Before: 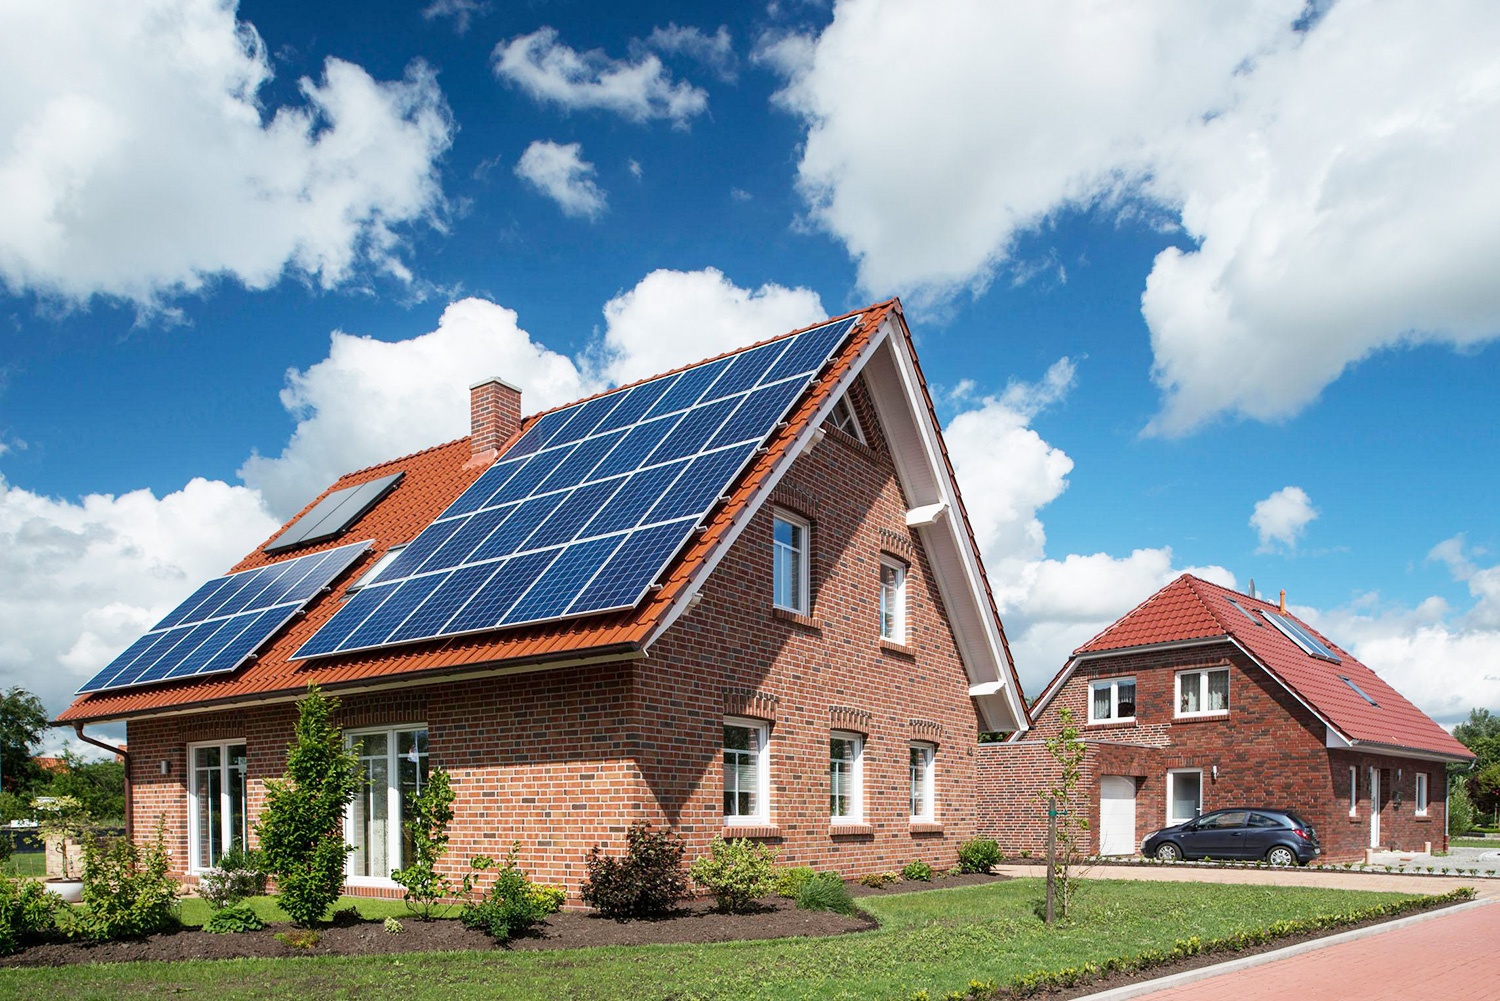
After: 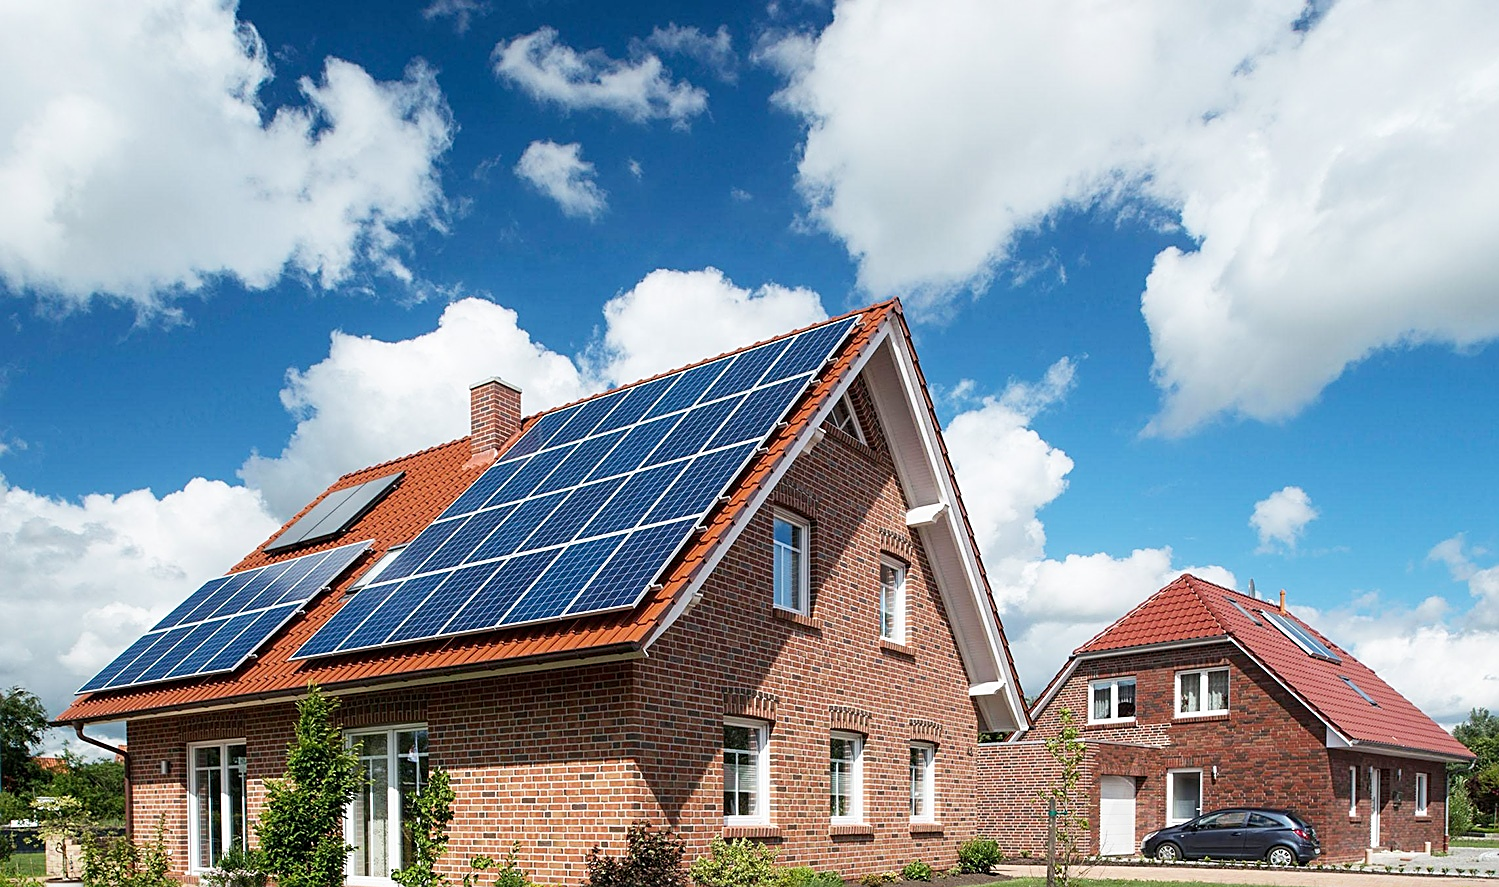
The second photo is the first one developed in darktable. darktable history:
crop and rotate: top 0%, bottom 11.346%
sharpen: on, module defaults
